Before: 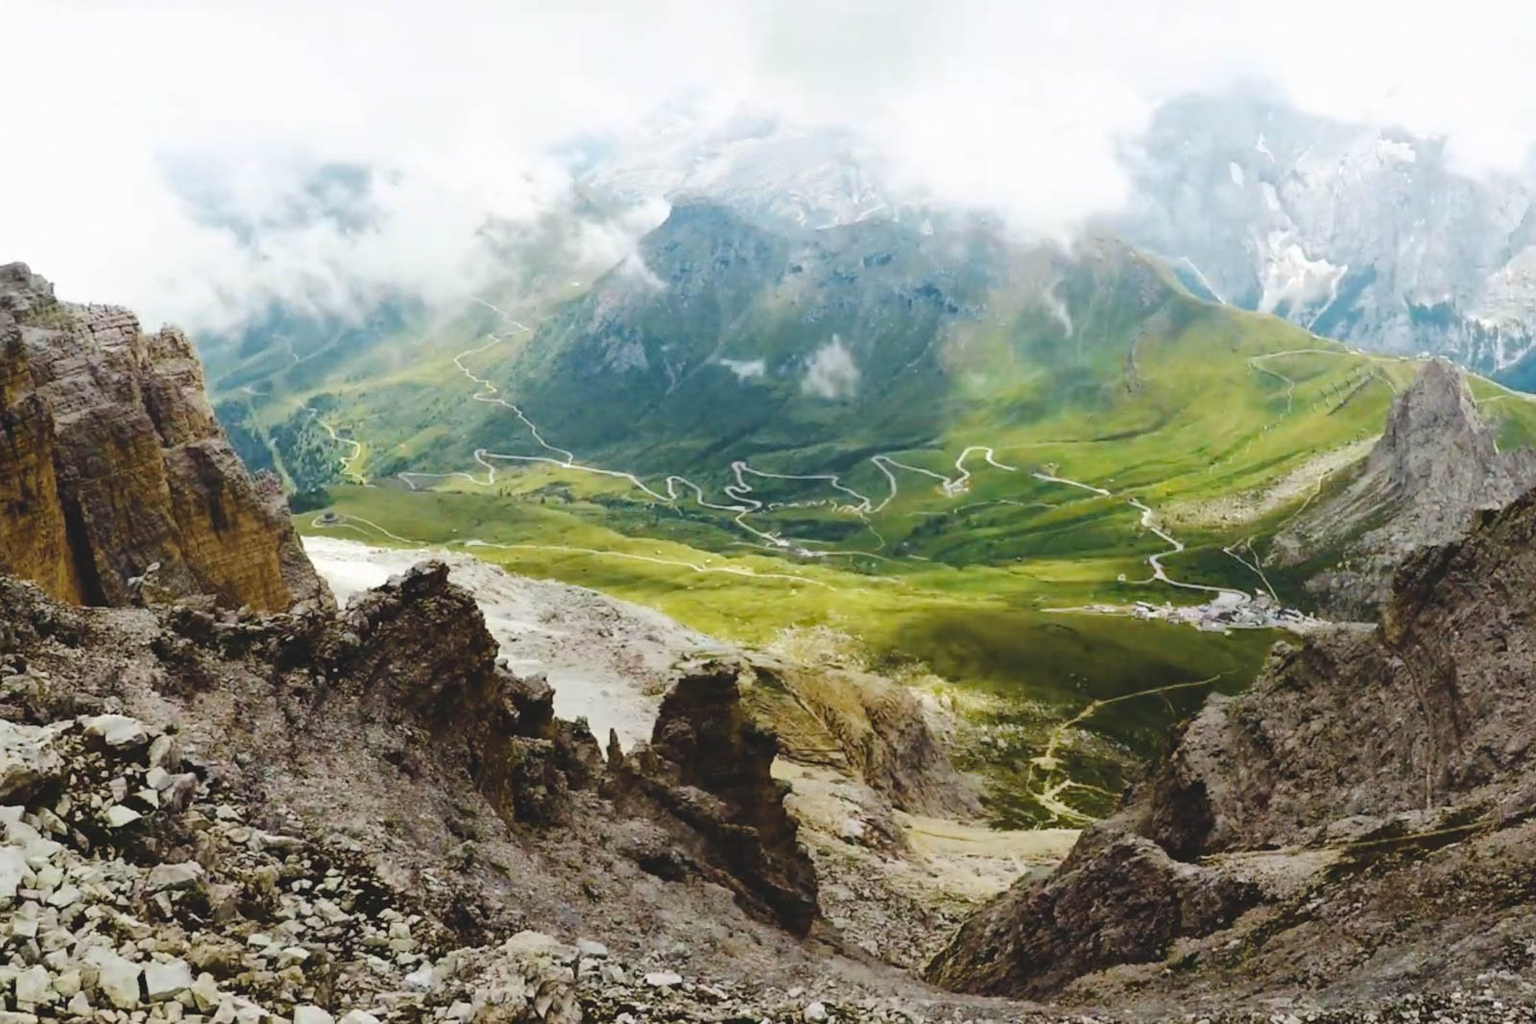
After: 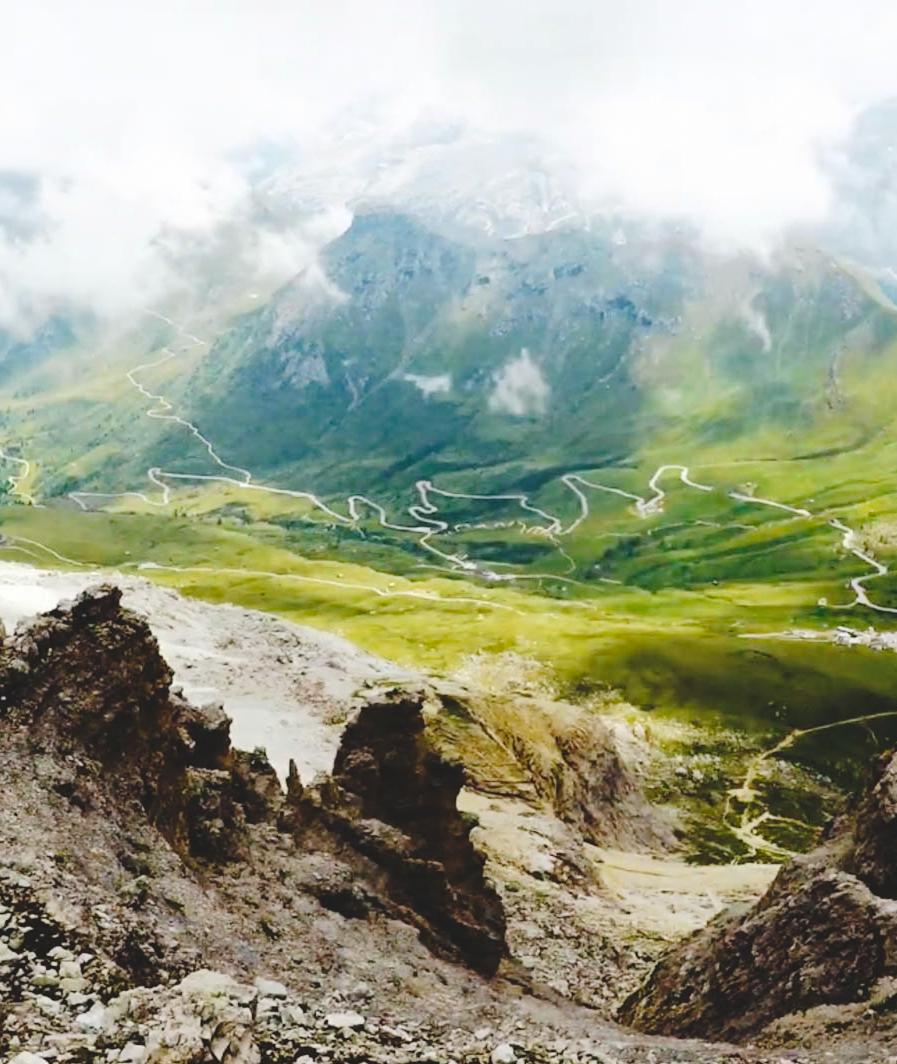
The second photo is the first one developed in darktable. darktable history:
crop: left 21.674%, right 22.086%
tone curve: curves: ch0 [(0, 0) (0.003, 0.074) (0.011, 0.079) (0.025, 0.083) (0.044, 0.095) (0.069, 0.097) (0.1, 0.11) (0.136, 0.131) (0.177, 0.159) (0.224, 0.209) (0.277, 0.279) (0.335, 0.367) (0.399, 0.455) (0.468, 0.538) (0.543, 0.621) (0.623, 0.699) (0.709, 0.782) (0.801, 0.848) (0.898, 0.924) (1, 1)], preserve colors none
